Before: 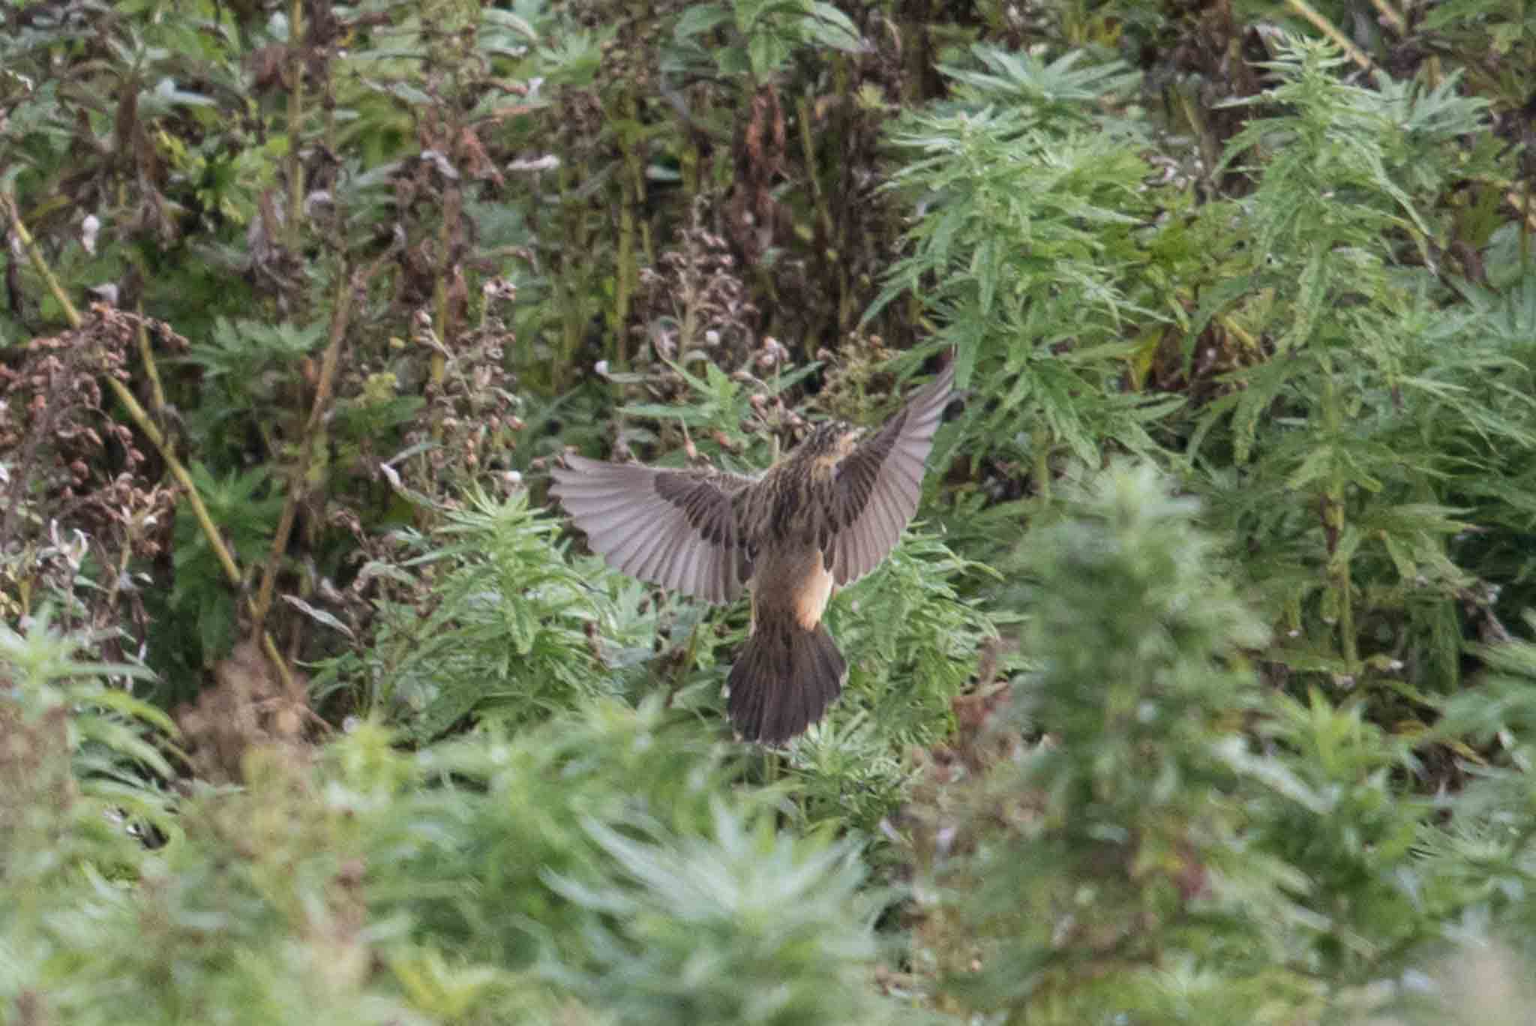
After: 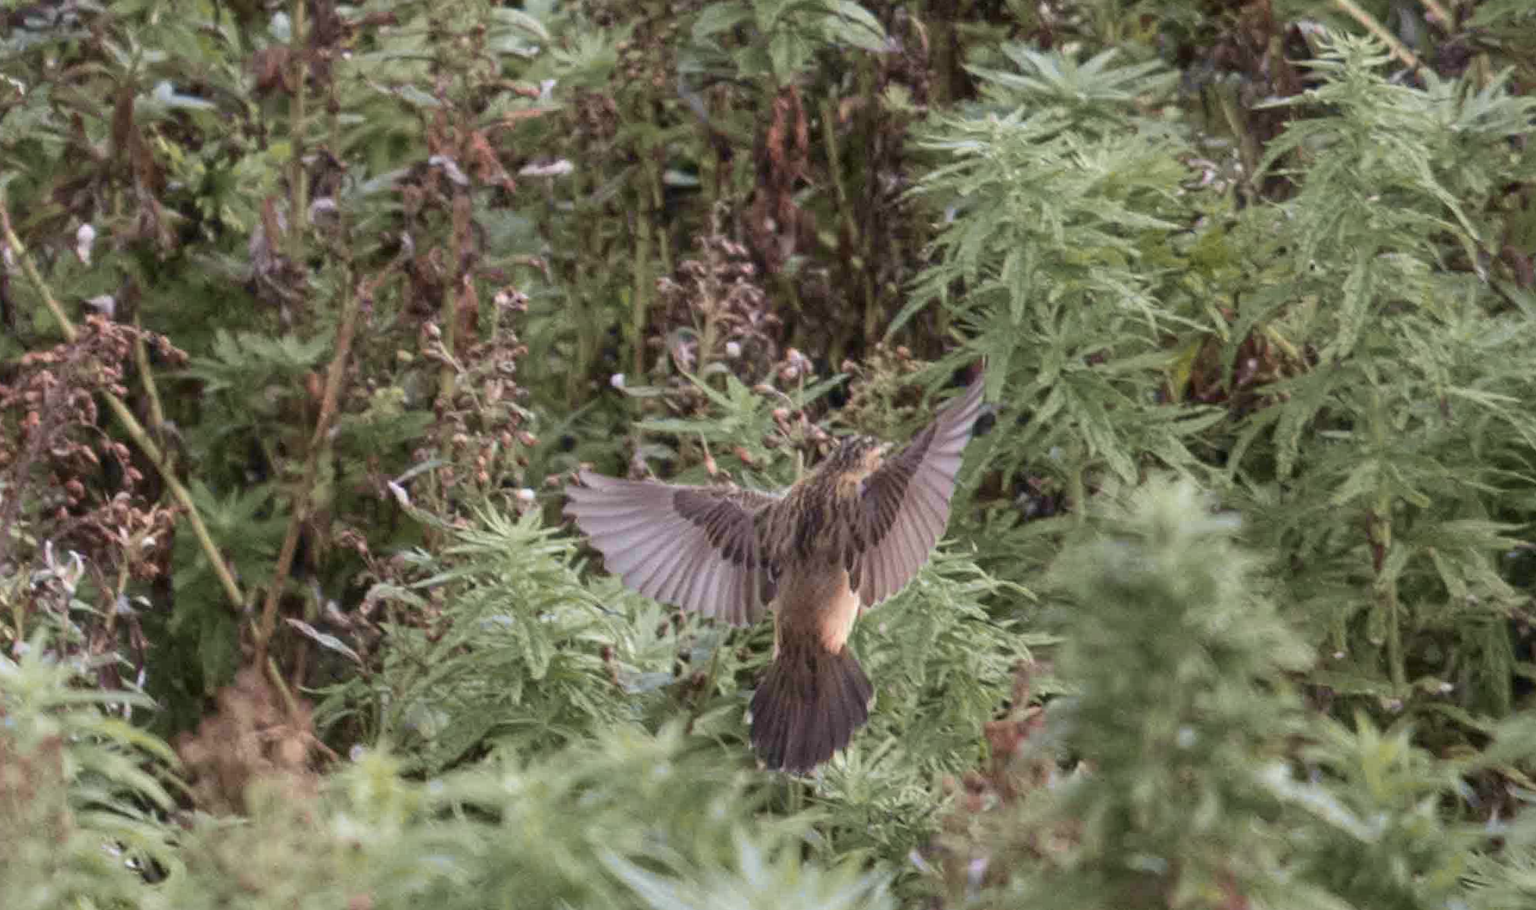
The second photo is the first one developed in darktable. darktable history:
tone curve: curves: ch1 [(0, 0) (0.214, 0.291) (0.372, 0.44) (0.463, 0.476) (0.498, 0.502) (0.521, 0.531) (1, 1)]; ch2 [(0, 0) (0.456, 0.447) (0.5, 0.5) (0.547, 0.557) (0.592, 0.57) (0.631, 0.602) (1, 1)], color space Lab, independent channels, preserve colors none
exposure: compensate highlight preservation false
crop and rotate: angle 0.2°, left 0.275%, right 3.127%, bottom 14.18%
